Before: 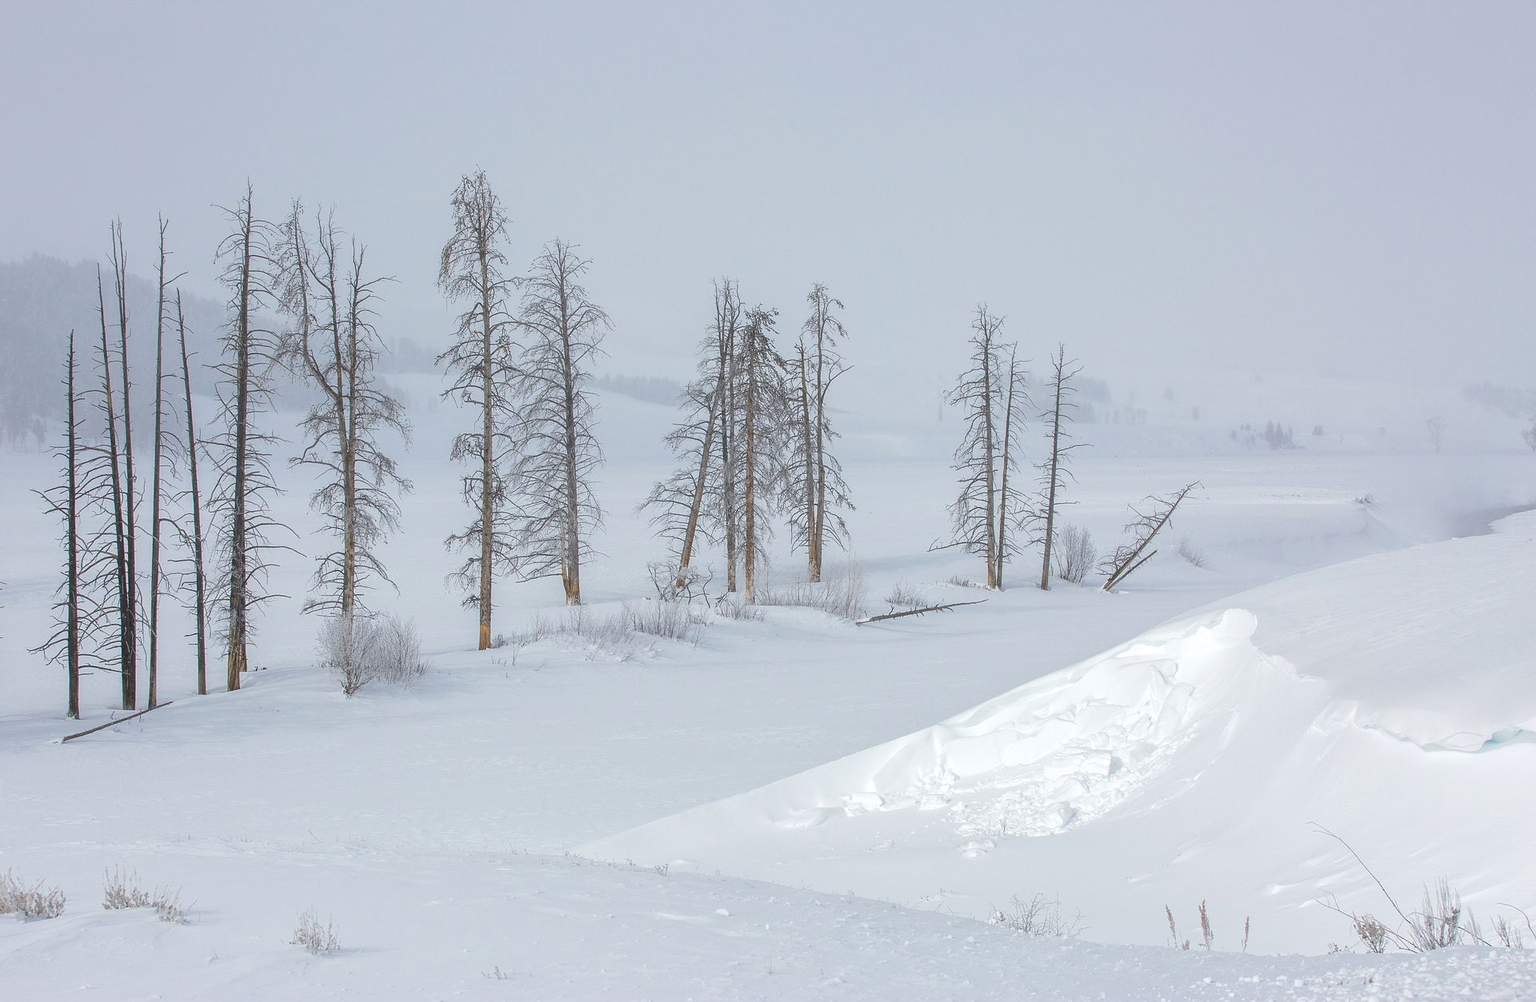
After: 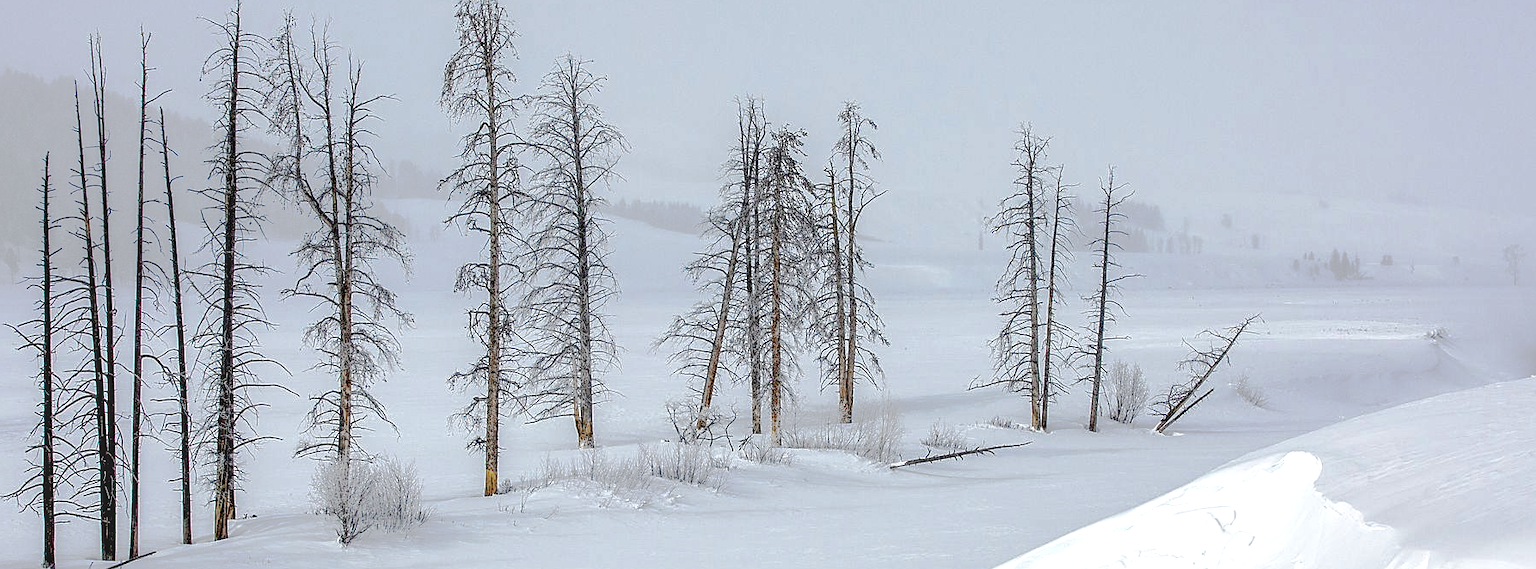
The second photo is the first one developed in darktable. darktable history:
base curve: curves: ch0 [(0.065, 0.026) (0.236, 0.358) (0.53, 0.546) (0.777, 0.841) (0.924, 0.992)], preserve colors none
crop: left 1.834%, top 18.892%, right 5.127%, bottom 28.213%
local contrast: highlights 60%, shadows 64%, detail 160%
sharpen: on, module defaults
